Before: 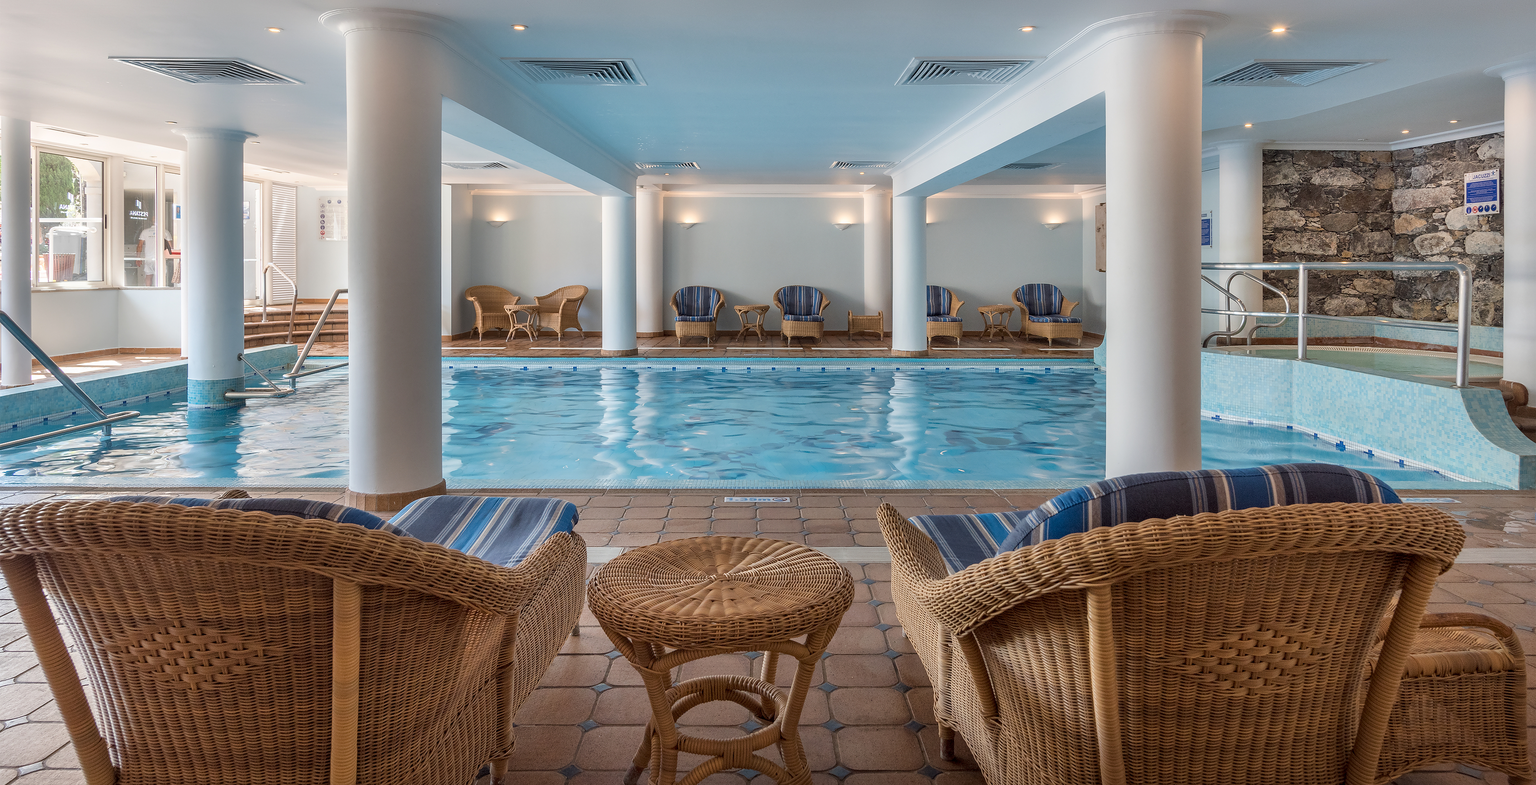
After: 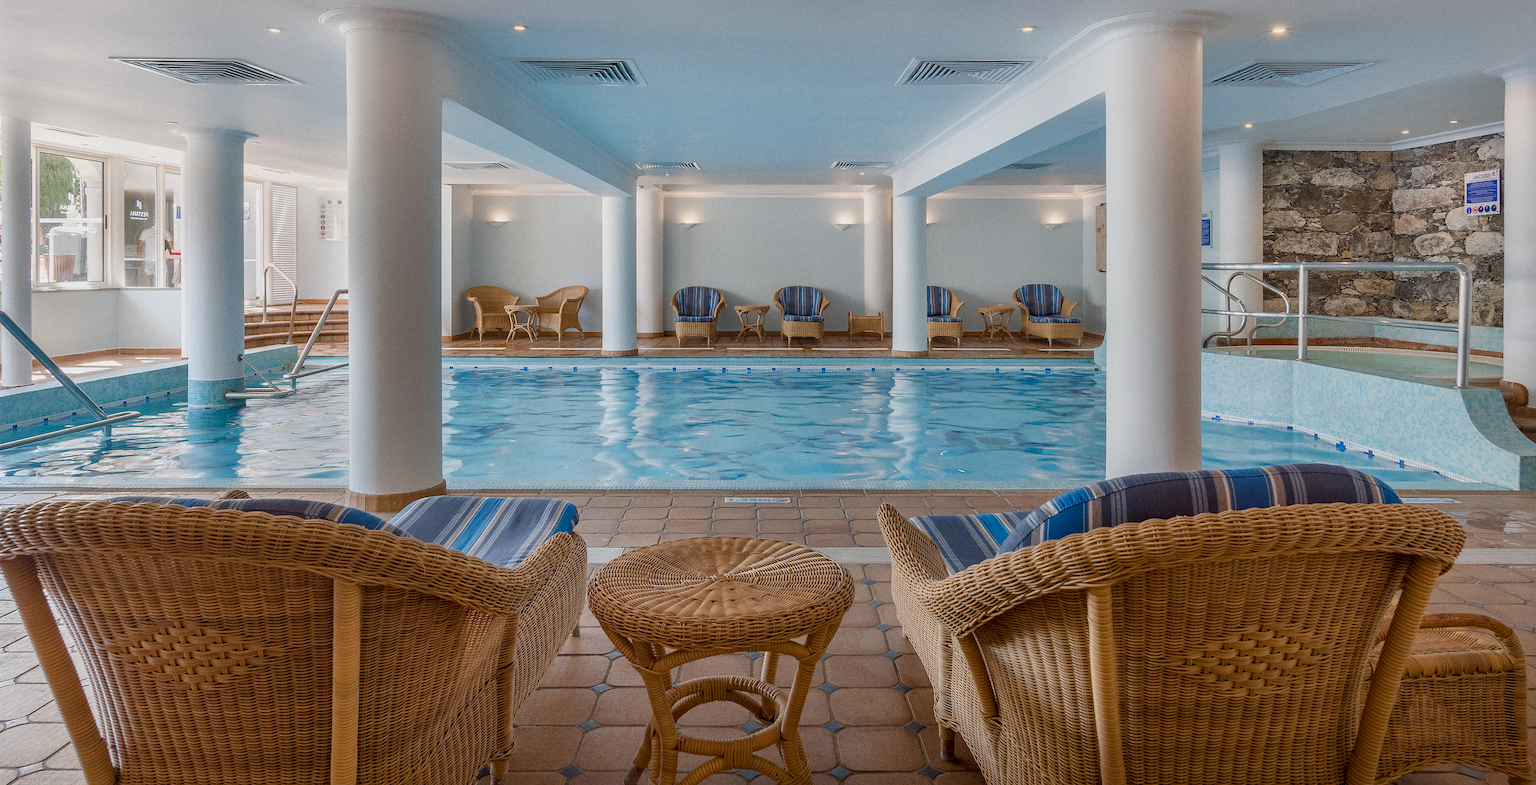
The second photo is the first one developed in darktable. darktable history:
grain: coarseness 0.09 ISO
white balance: red 0.986, blue 1.01
color balance rgb: shadows lift › chroma 1%, shadows lift › hue 113°, highlights gain › chroma 0.2%, highlights gain › hue 333°, perceptual saturation grading › global saturation 20%, perceptual saturation grading › highlights -50%, perceptual saturation grading › shadows 25%, contrast -10%
